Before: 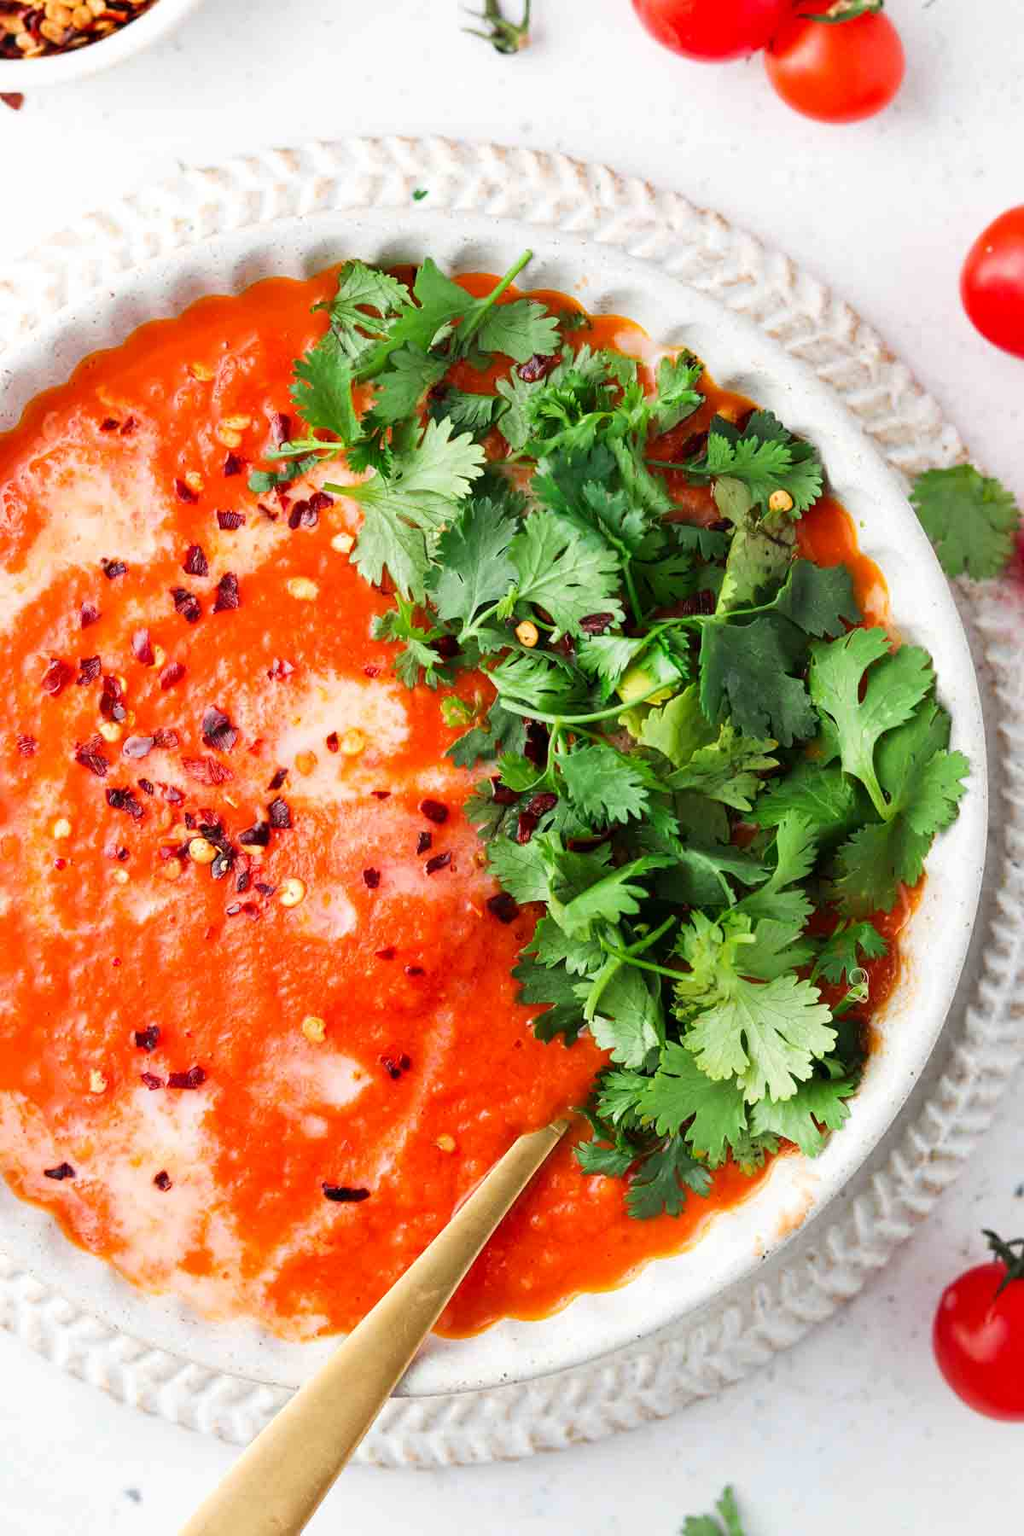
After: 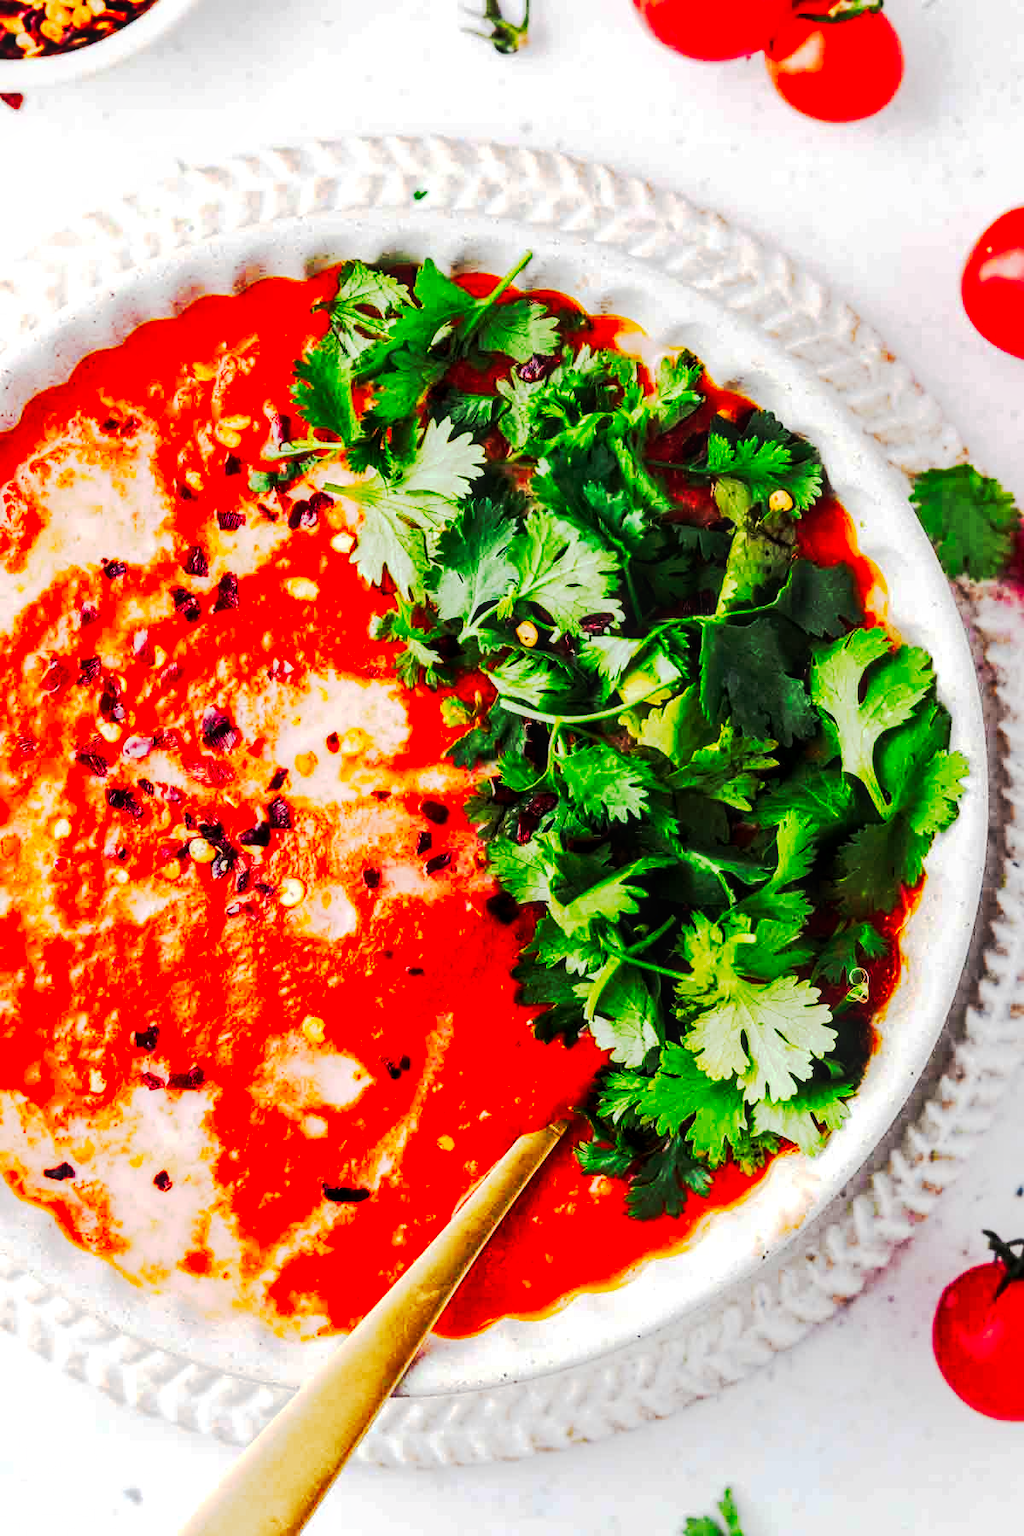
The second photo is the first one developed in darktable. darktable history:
local contrast: on, module defaults
tone curve: curves: ch0 [(0, 0) (0.003, 0.002) (0.011, 0.002) (0.025, 0.002) (0.044, 0.007) (0.069, 0.014) (0.1, 0.026) (0.136, 0.04) (0.177, 0.061) (0.224, 0.1) (0.277, 0.151) (0.335, 0.198) (0.399, 0.272) (0.468, 0.387) (0.543, 0.553) (0.623, 0.716) (0.709, 0.8) (0.801, 0.855) (0.898, 0.897) (1, 1)], preserve colors none
color balance: gamma [0.9, 0.988, 0.975, 1.025], gain [1.05, 1, 1, 1]
